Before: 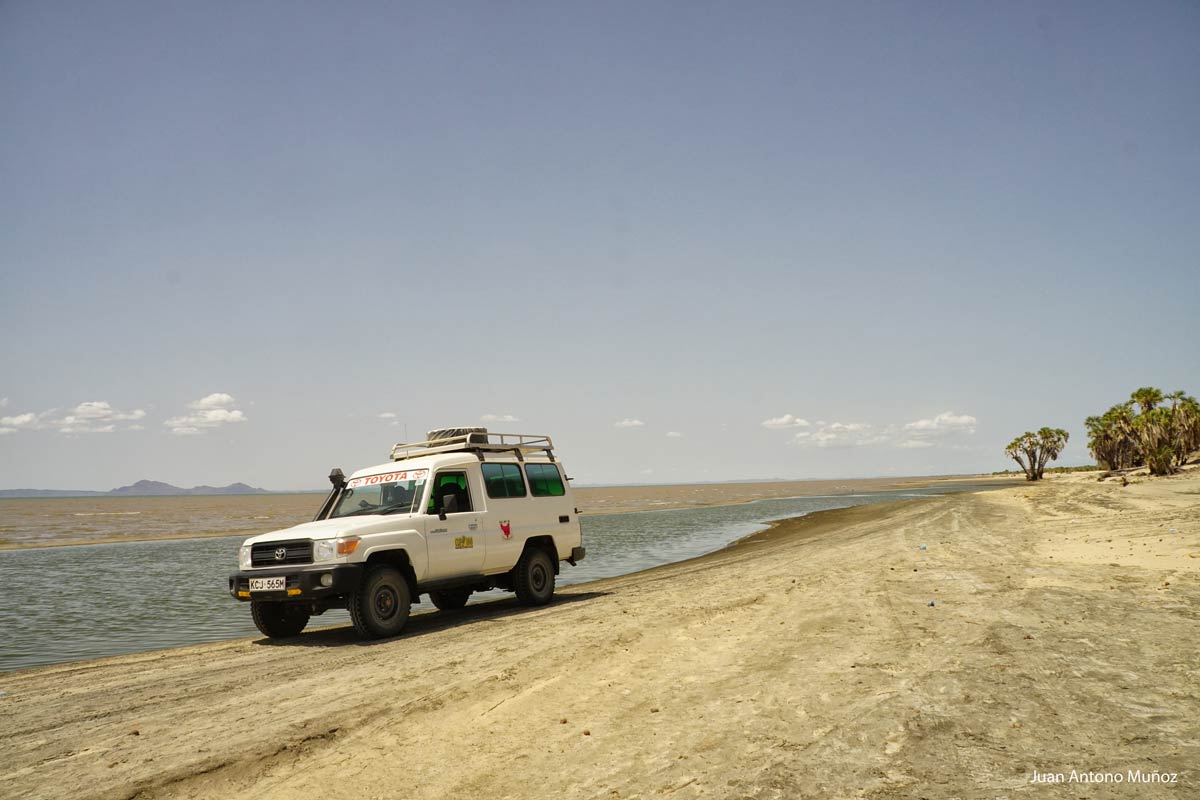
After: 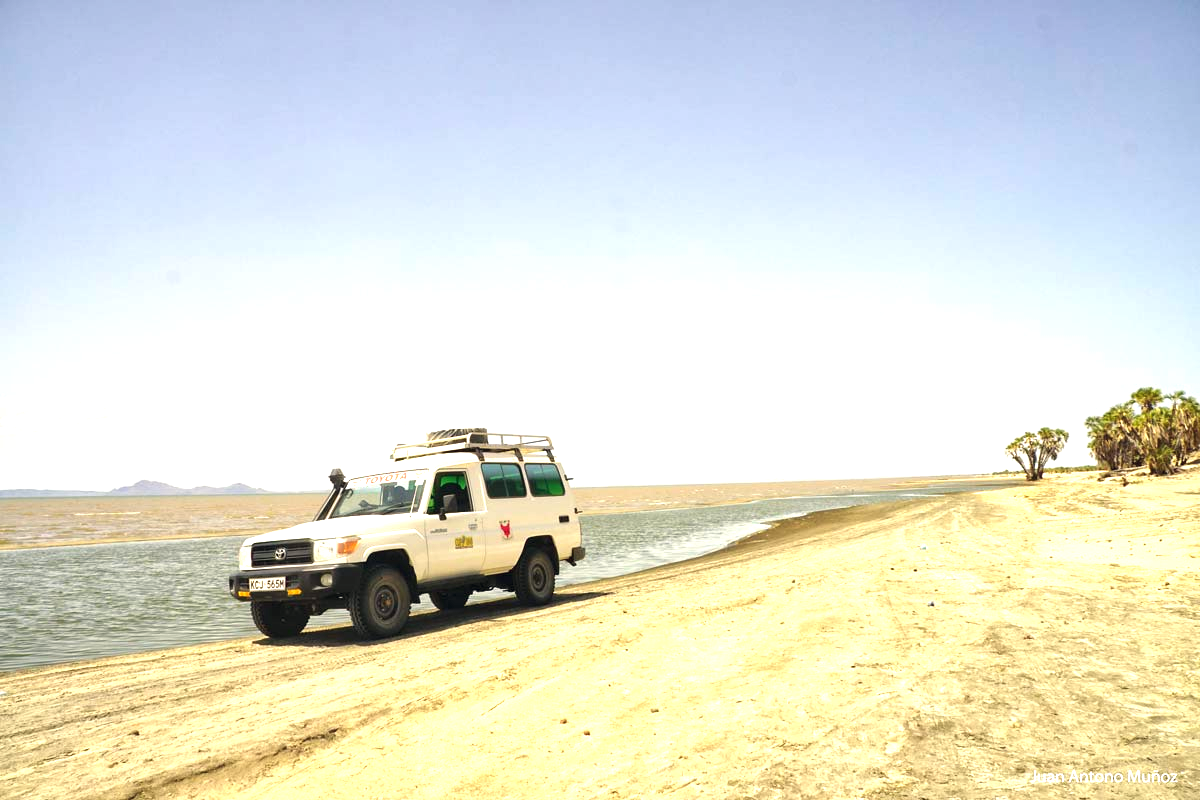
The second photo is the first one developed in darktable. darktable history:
color correction: highlights a* 0.207, highlights b* 2.7, shadows a* -0.874, shadows b* -4.78
exposure: black level correction 0, exposure 1.3 EV, compensate highlight preservation false
color balance rgb: saturation formula JzAzBz (2021)
